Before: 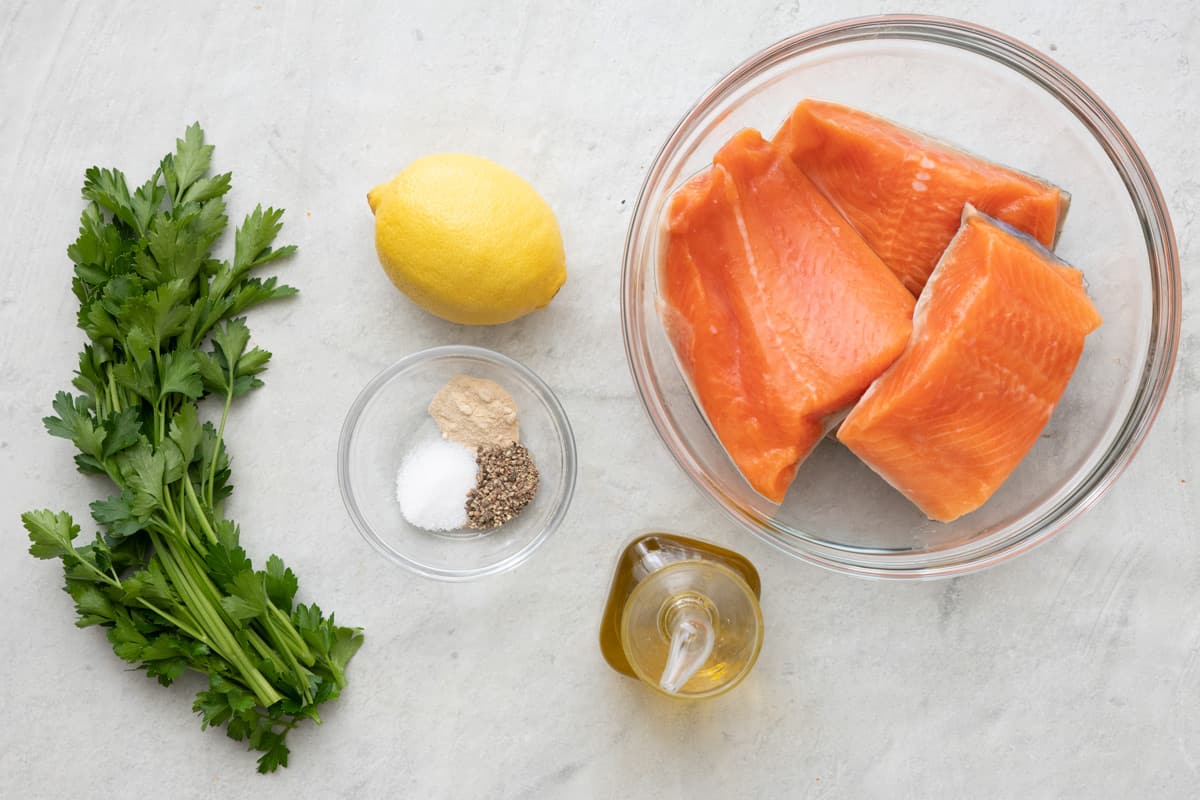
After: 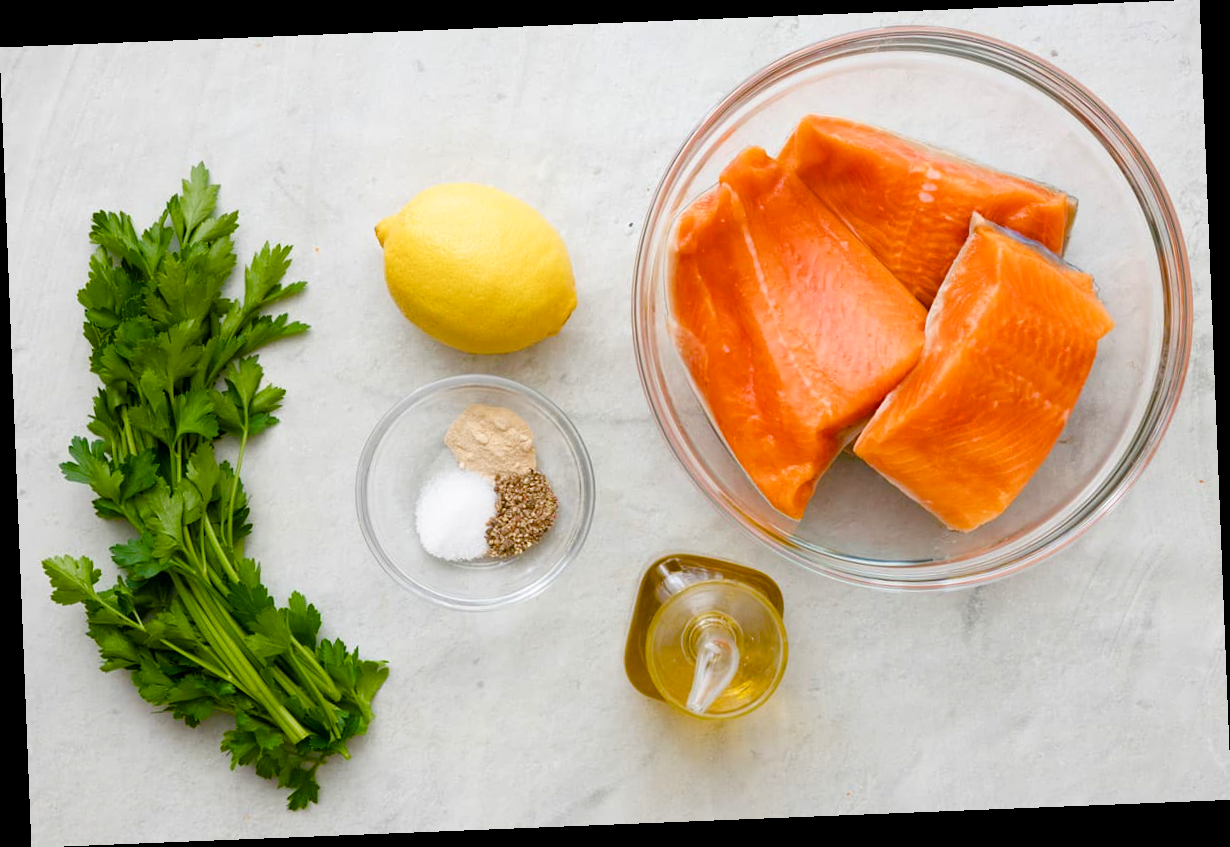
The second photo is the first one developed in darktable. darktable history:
color balance rgb: perceptual saturation grading › global saturation 24.74%, perceptual saturation grading › highlights -51.22%, perceptual saturation grading › mid-tones 19.16%, perceptual saturation grading › shadows 60.98%, global vibrance 50%
rotate and perspective: rotation -2.29°, automatic cropping off
